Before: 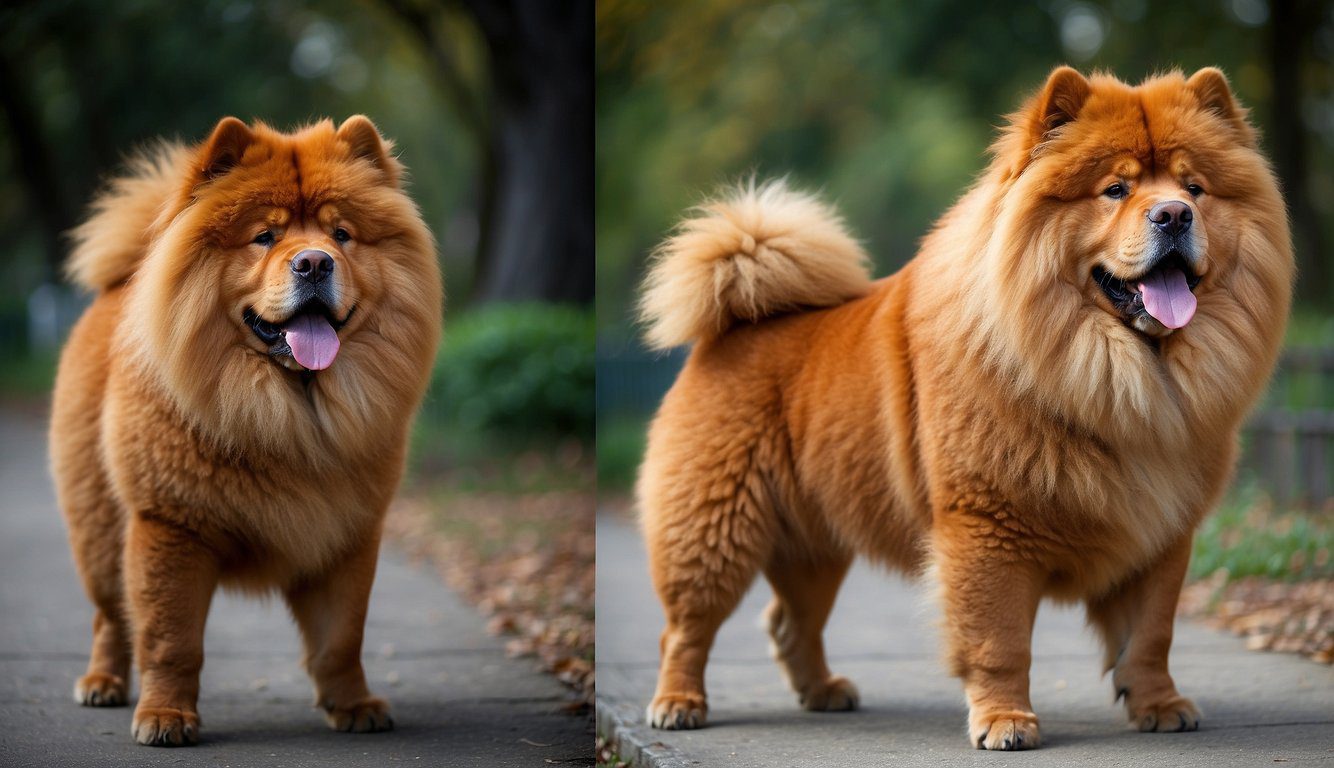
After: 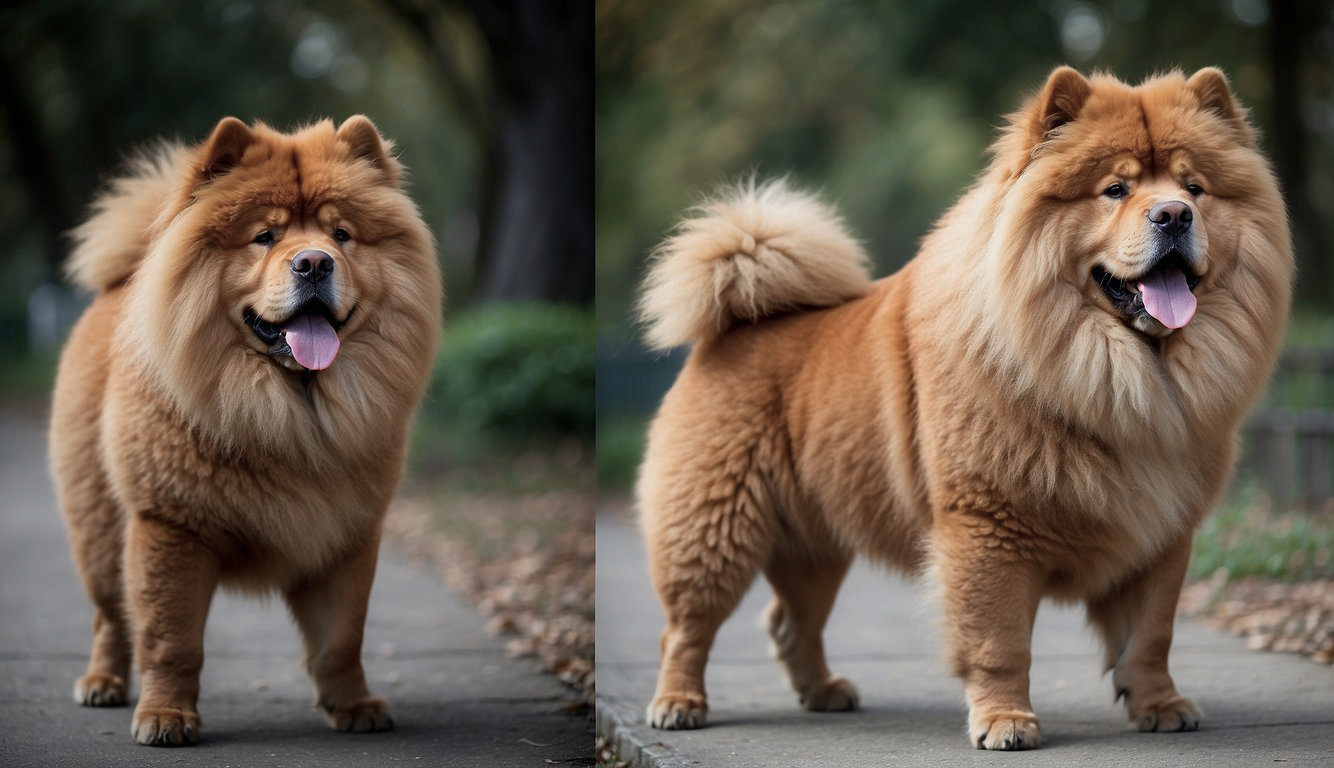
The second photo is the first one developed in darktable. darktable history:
shadows and highlights: shadows -20, white point adjustment -2, highlights -35
contrast brightness saturation: contrast 0.04, saturation 0.07
color zones: curves: ch0 [(0, 0.559) (0.153, 0.551) (0.229, 0.5) (0.429, 0.5) (0.571, 0.5) (0.714, 0.5) (0.857, 0.5) (1, 0.559)]; ch1 [(0, 0.417) (0.112, 0.336) (0.213, 0.26) (0.429, 0.34) (0.571, 0.35) (0.683, 0.331) (0.857, 0.344) (1, 0.417)]
